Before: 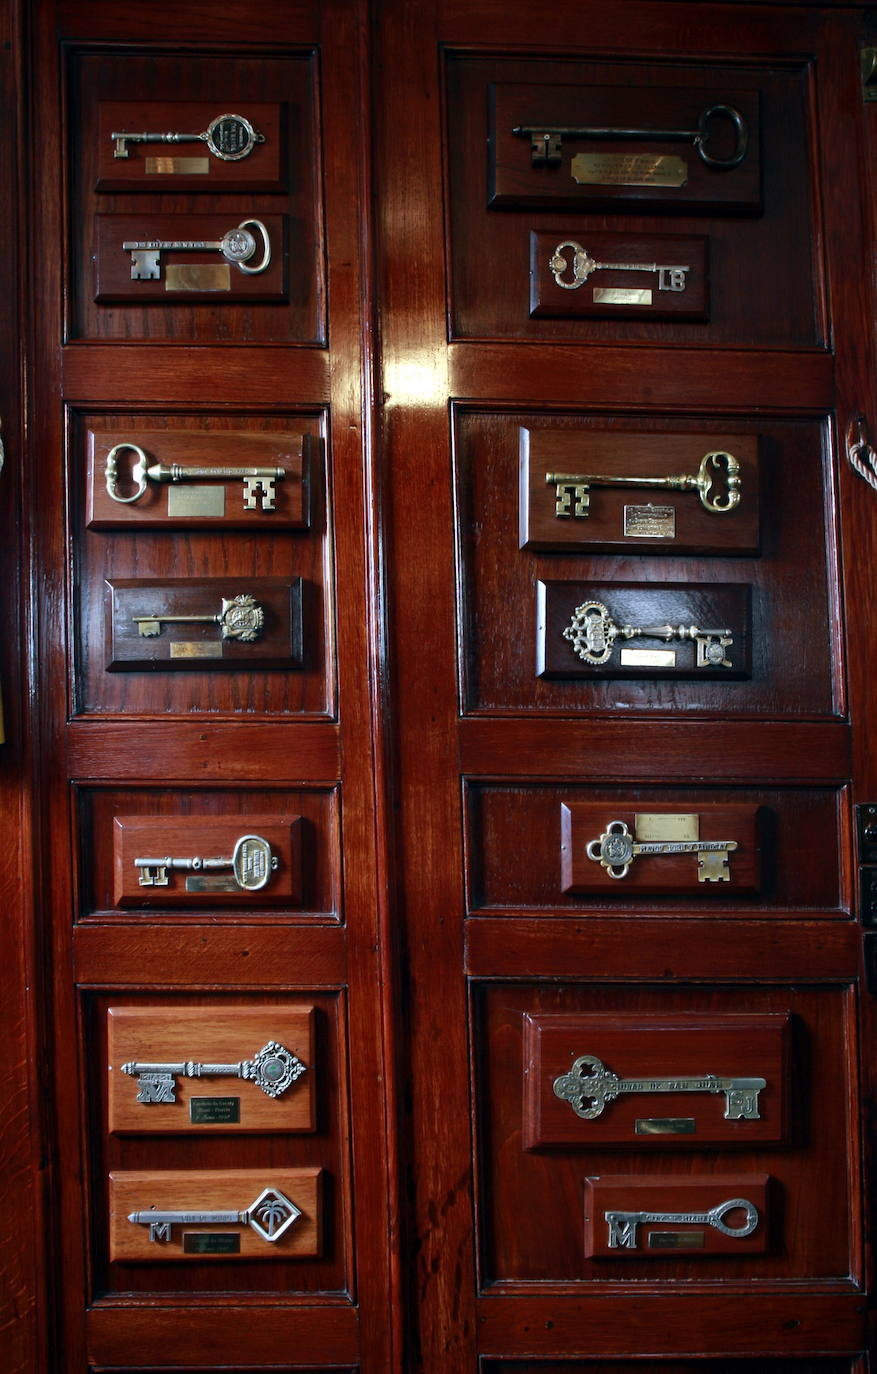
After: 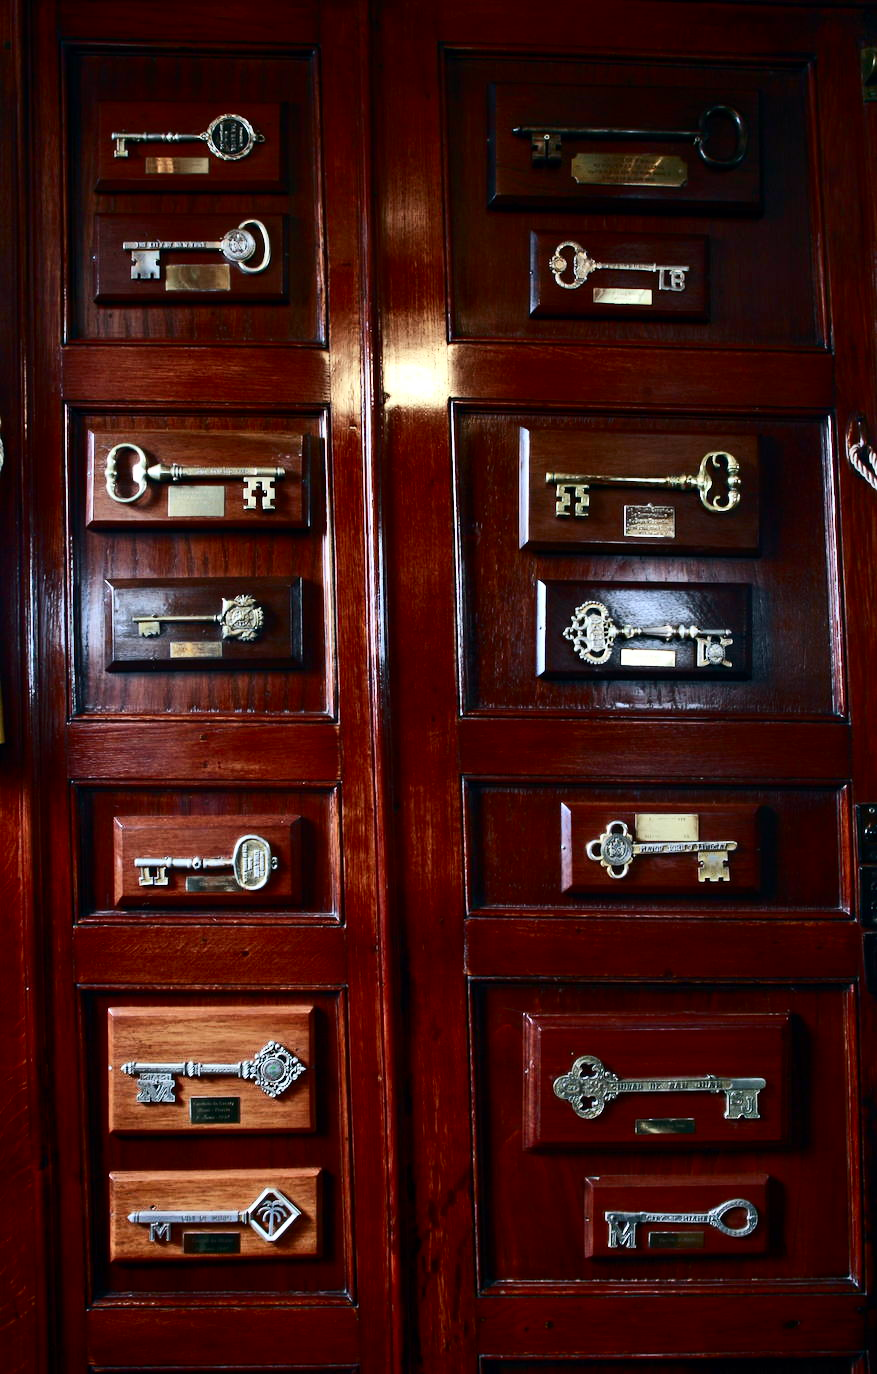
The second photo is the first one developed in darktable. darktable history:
contrast brightness saturation: contrast 0.298
shadows and highlights: shadows 36.58, highlights -27.5, highlights color adjustment 0.478%, soften with gaussian
